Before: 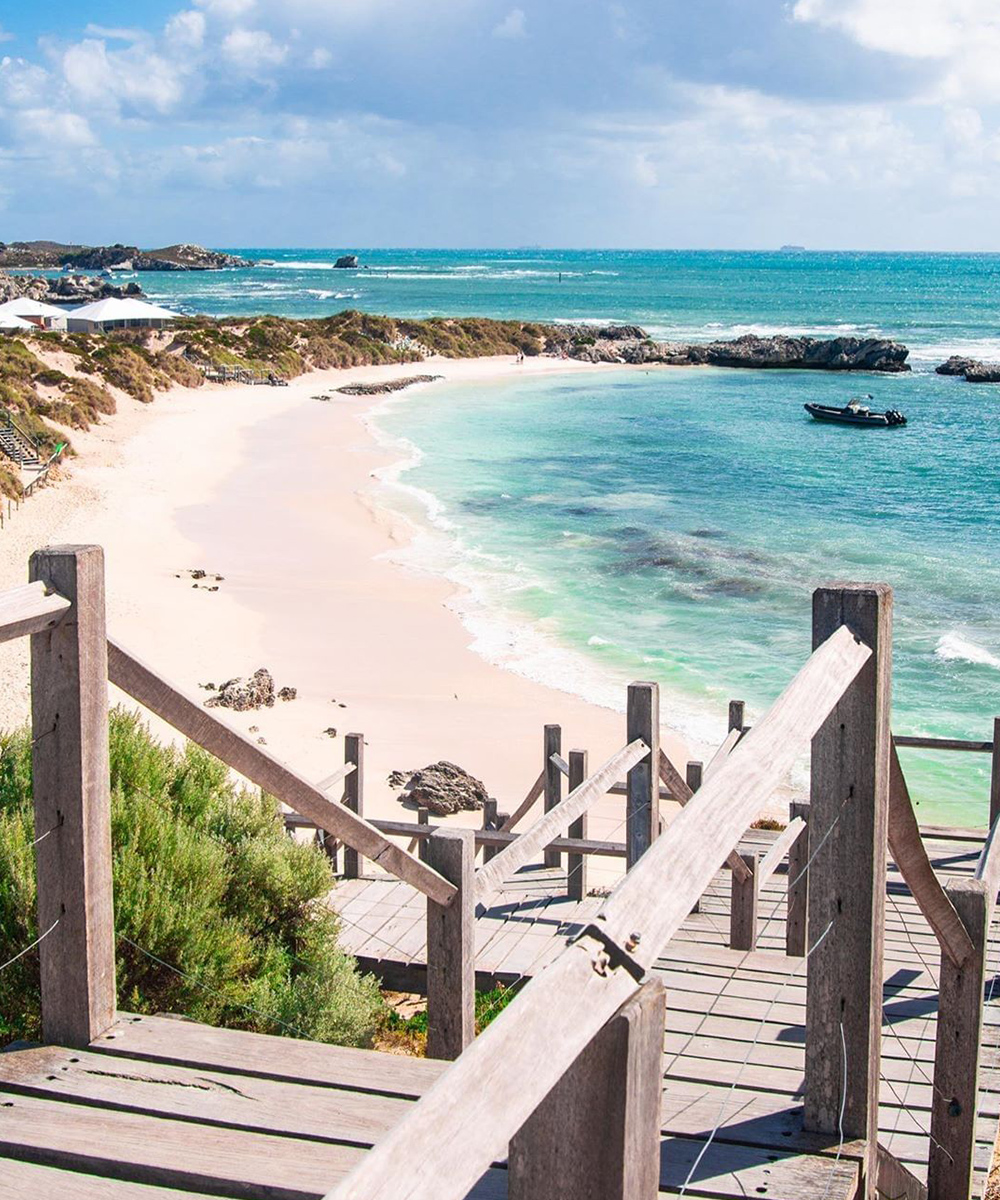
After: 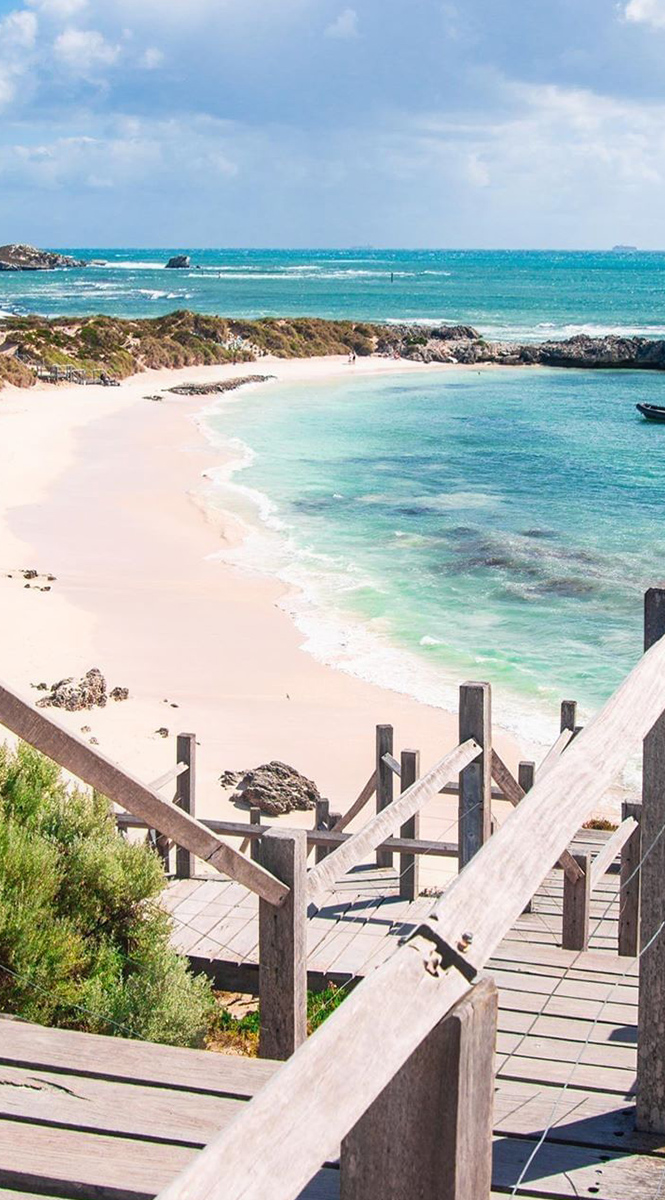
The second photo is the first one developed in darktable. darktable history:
crop: left 16.899%, right 16.556%
contrast equalizer: y [[0.5, 0.5, 0.468, 0.5, 0.5, 0.5], [0.5 ×6], [0.5 ×6], [0 ×6], [0 ×6]]
